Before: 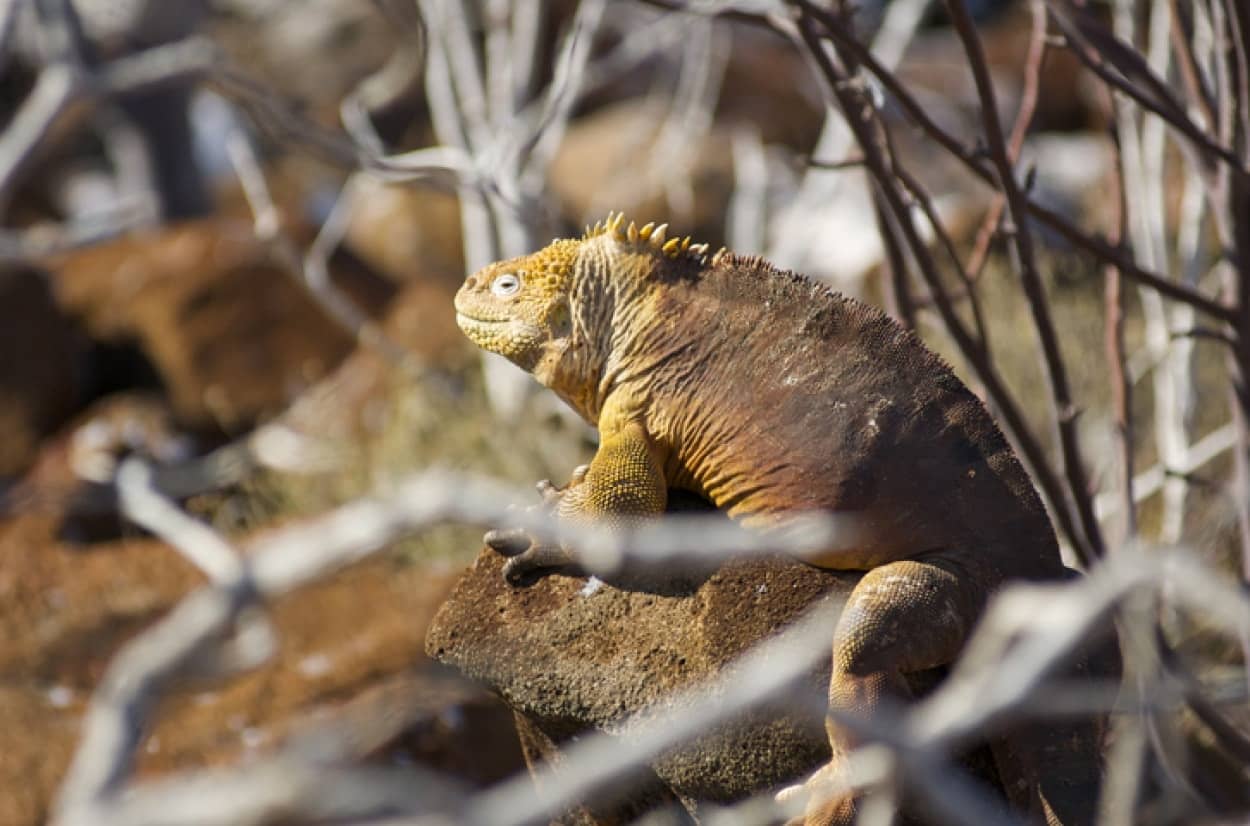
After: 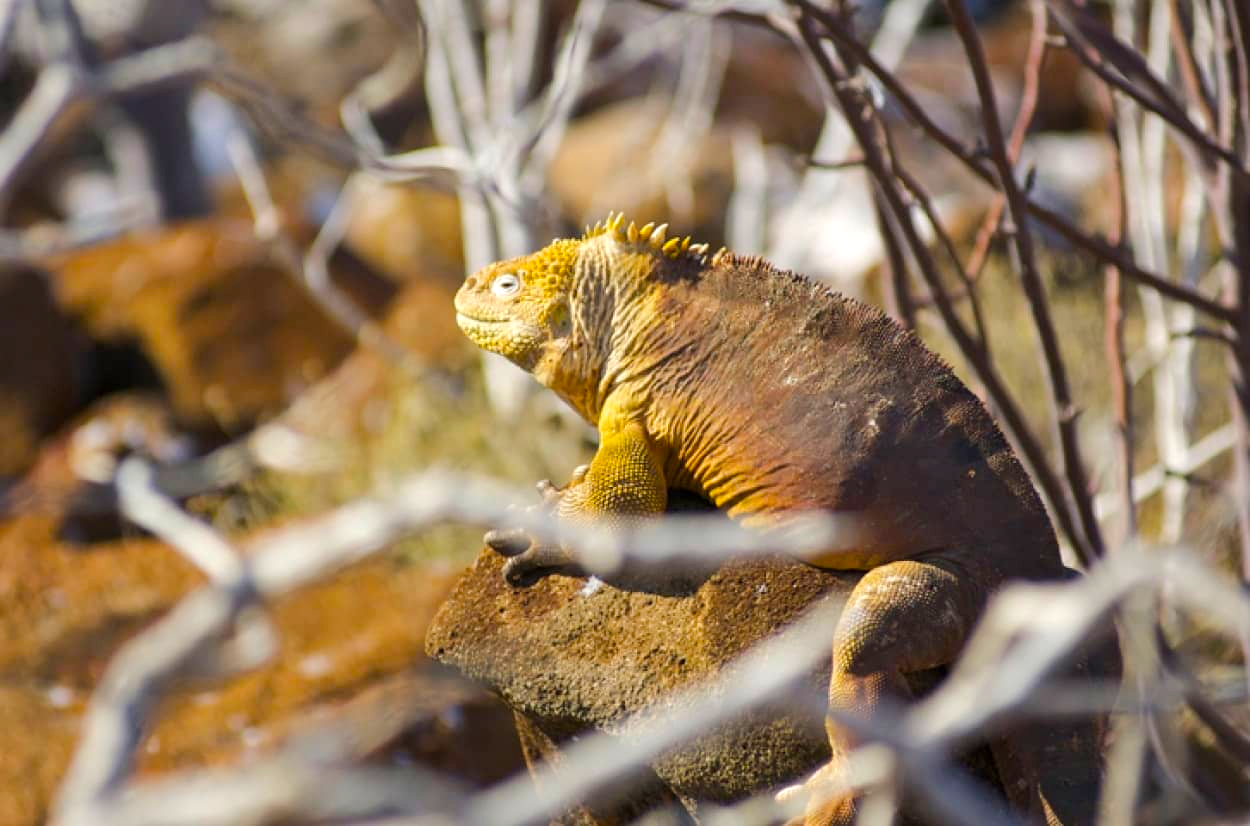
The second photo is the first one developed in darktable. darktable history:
exposure: exposure 0.2 EV, compensate highlight preservation false
color balance rgb: perceptual saturation grading › global saturation 25%, perceptual brilliance grading › mid-tones 10%, perceptual brilliance grading › shadows 15%, global vibrance 20%
